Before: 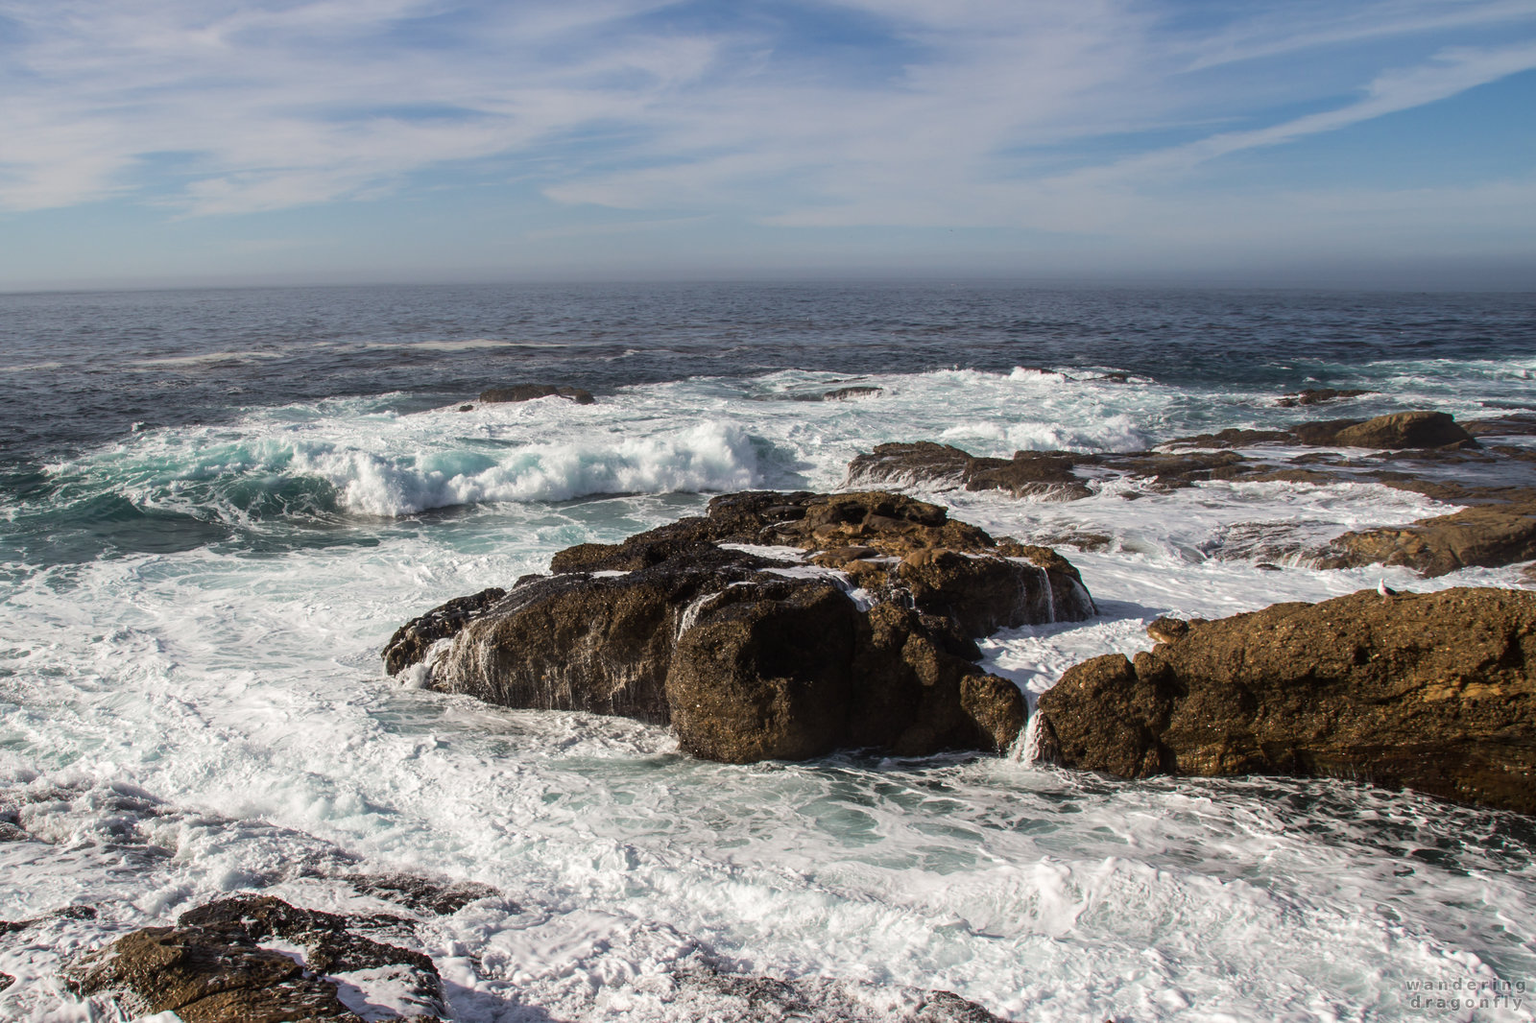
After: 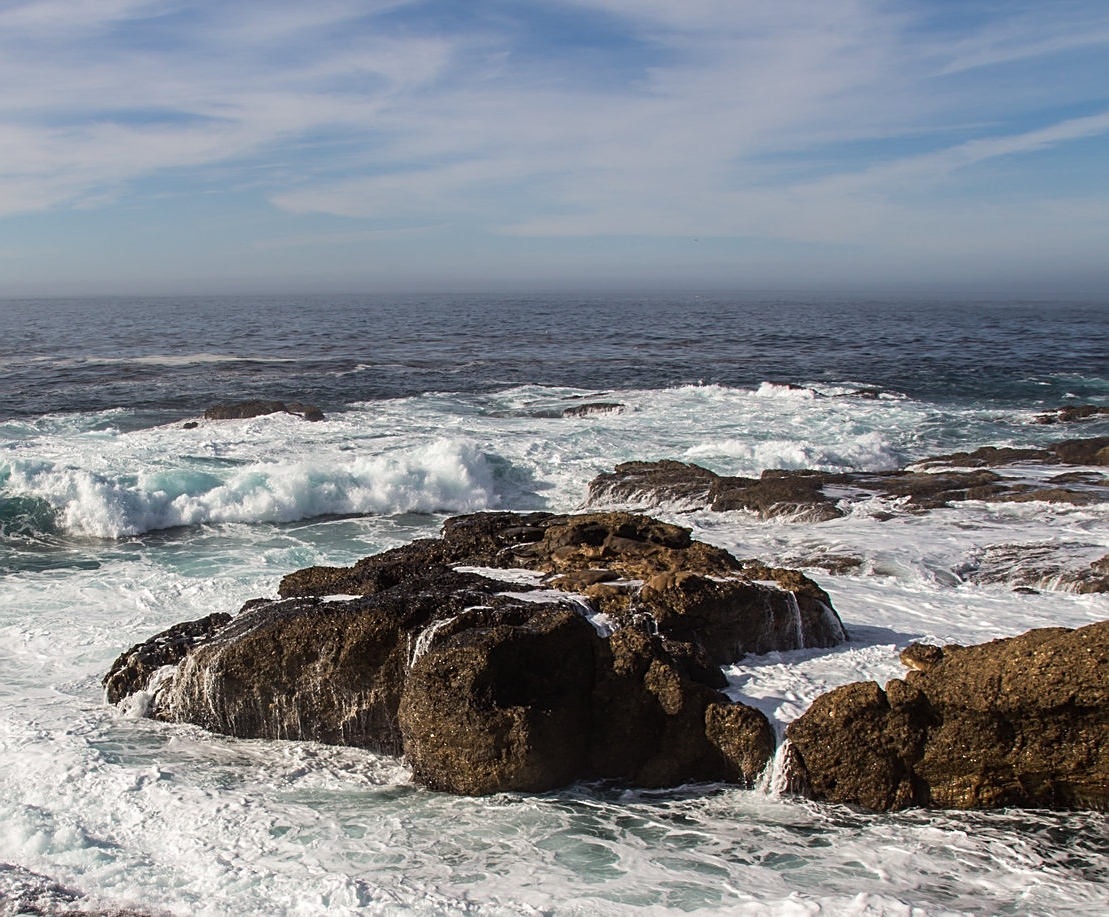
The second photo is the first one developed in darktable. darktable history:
crop: left 18.479%, right 12.2%, bottom 13.971%
sharpen: on, module defaults
